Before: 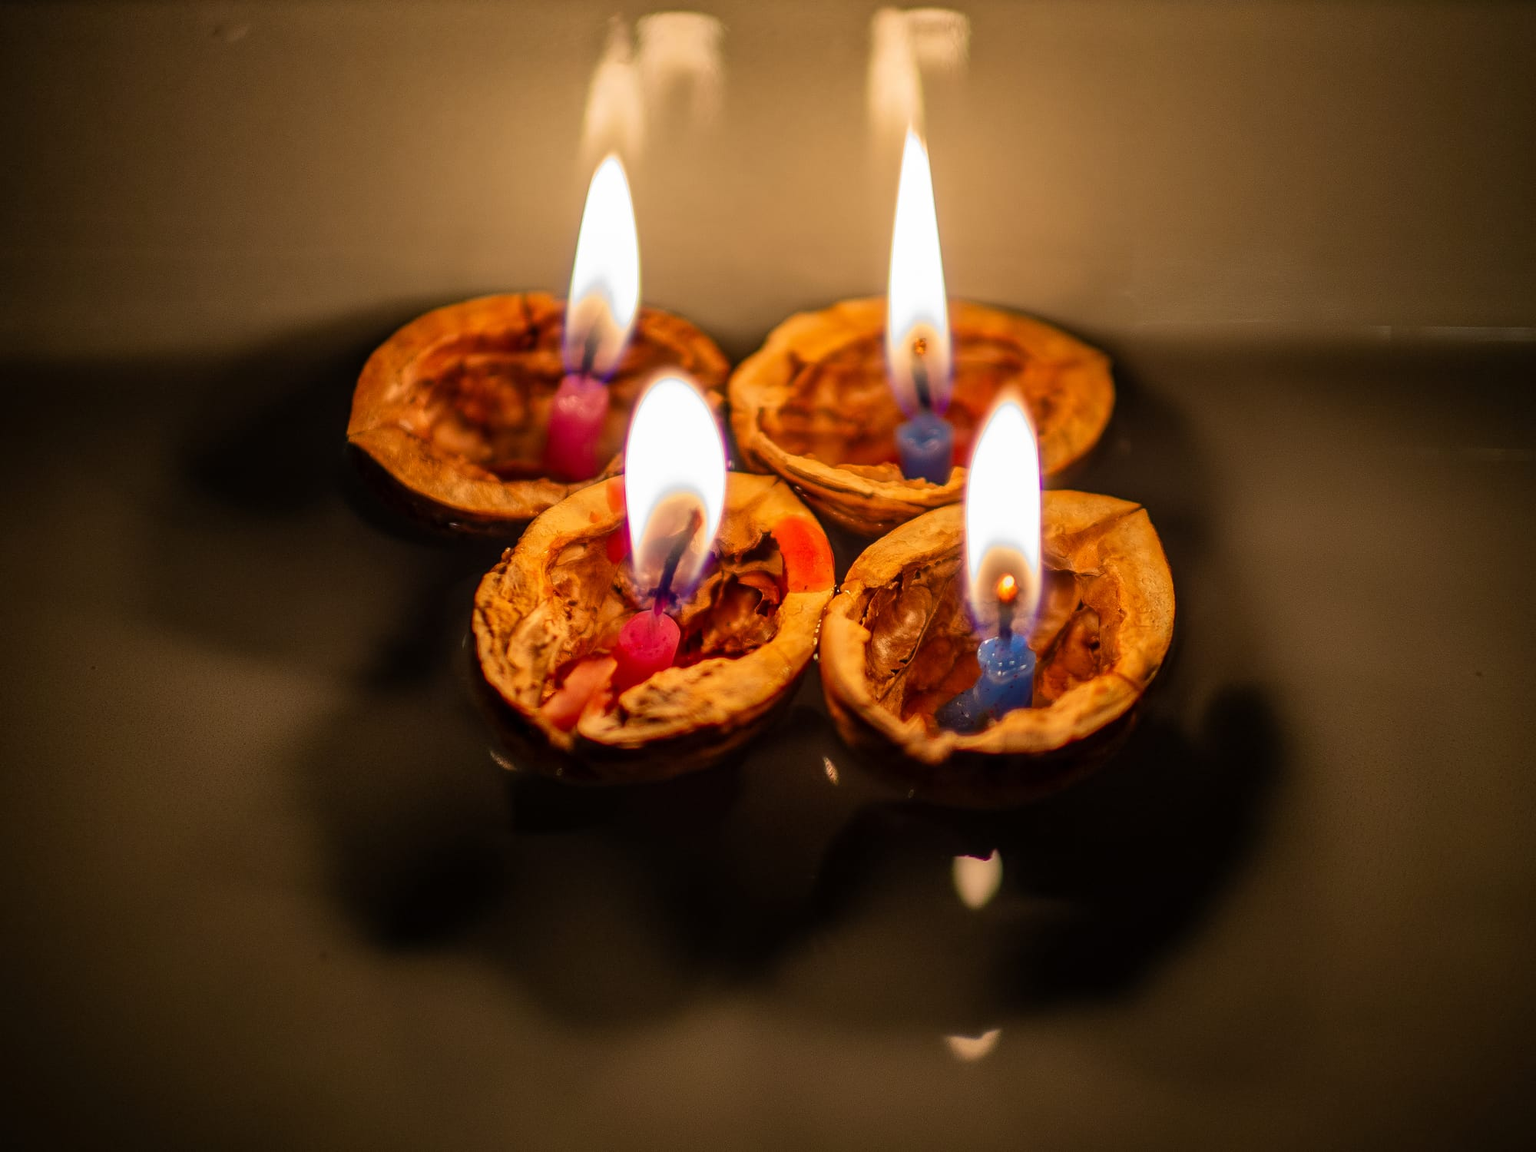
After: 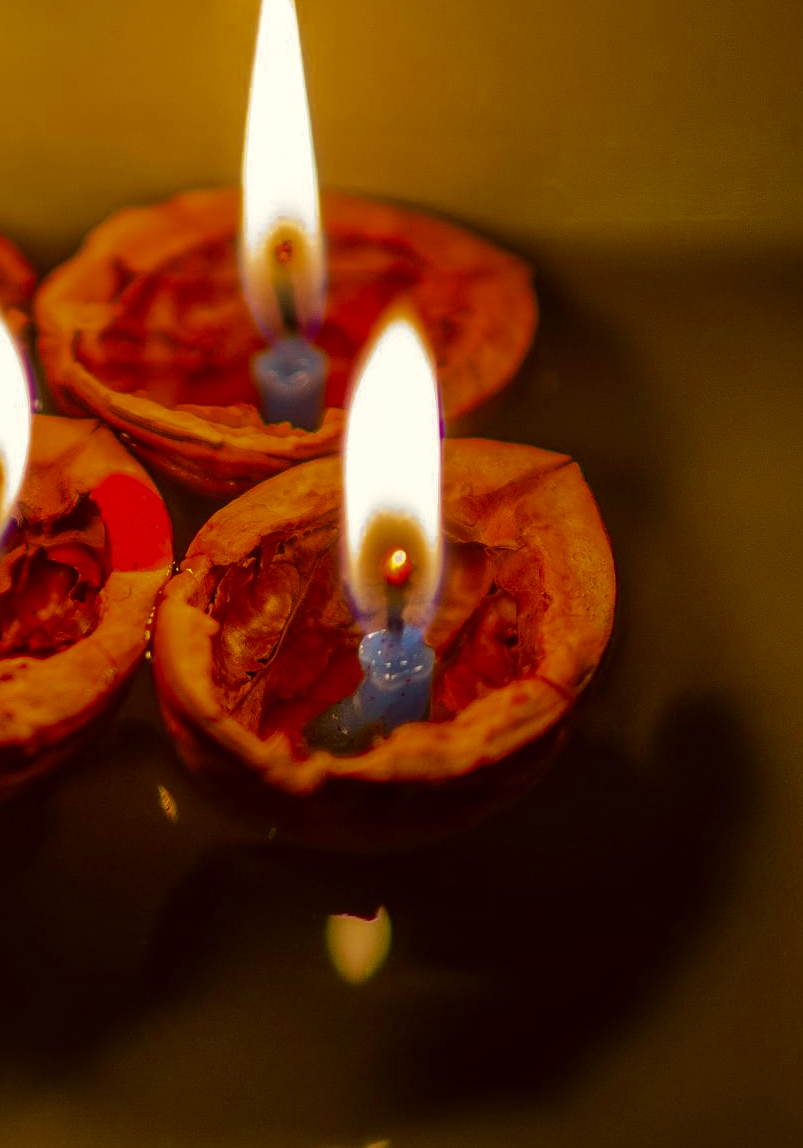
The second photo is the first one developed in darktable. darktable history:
white balance: red 1.004, blue 1.024
color zones: curves: ch0 [(0.11, 0.396) (0.195, 0.36) (0.25, 0.5) (0.303, 0.412) (0.357, 0.544) (0.75, 0.5) (0.967, 0.328)]; ch1 [(0, 0.468) (0.112, 0.512) (0.202, 0.6) (0.25, 0.5) (0.307, 0.352) (0.357, 0.544) (0.75, 0.5) (0.963, 0.524)]
crop: left 45.721%, top 13.393%, right 14.118%, bottom 10.01%
color correction: highlights a* -1.43, highlights b* 10.12, shadows a* 0.395, shadows b* 19.35
